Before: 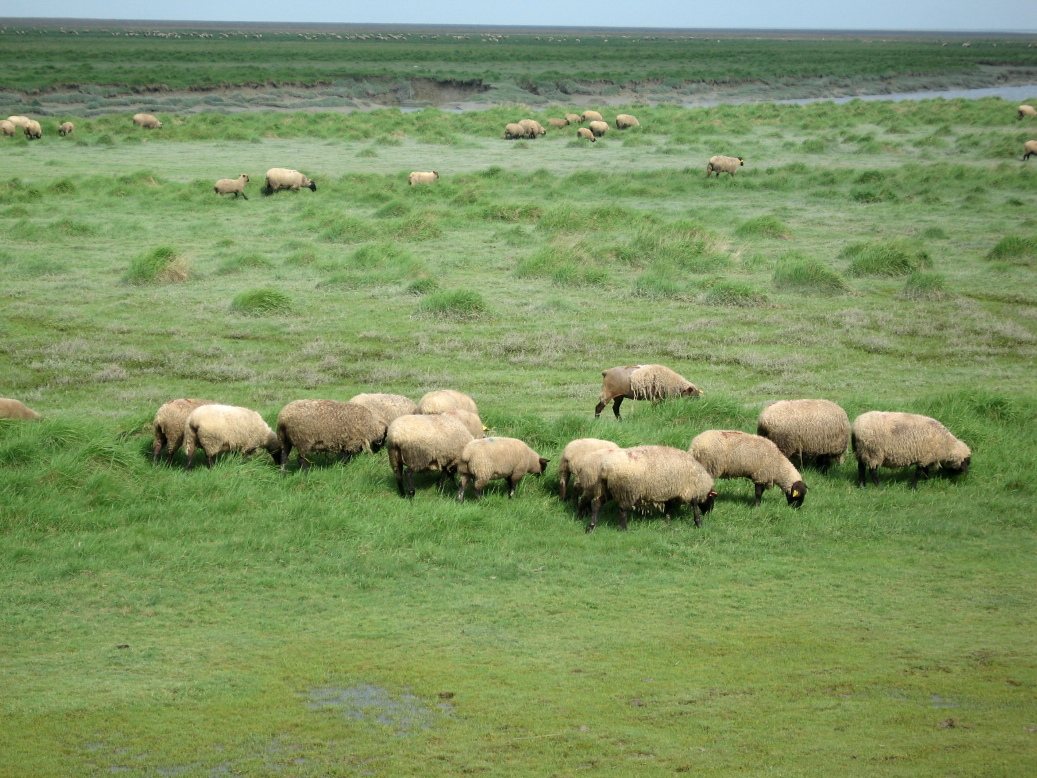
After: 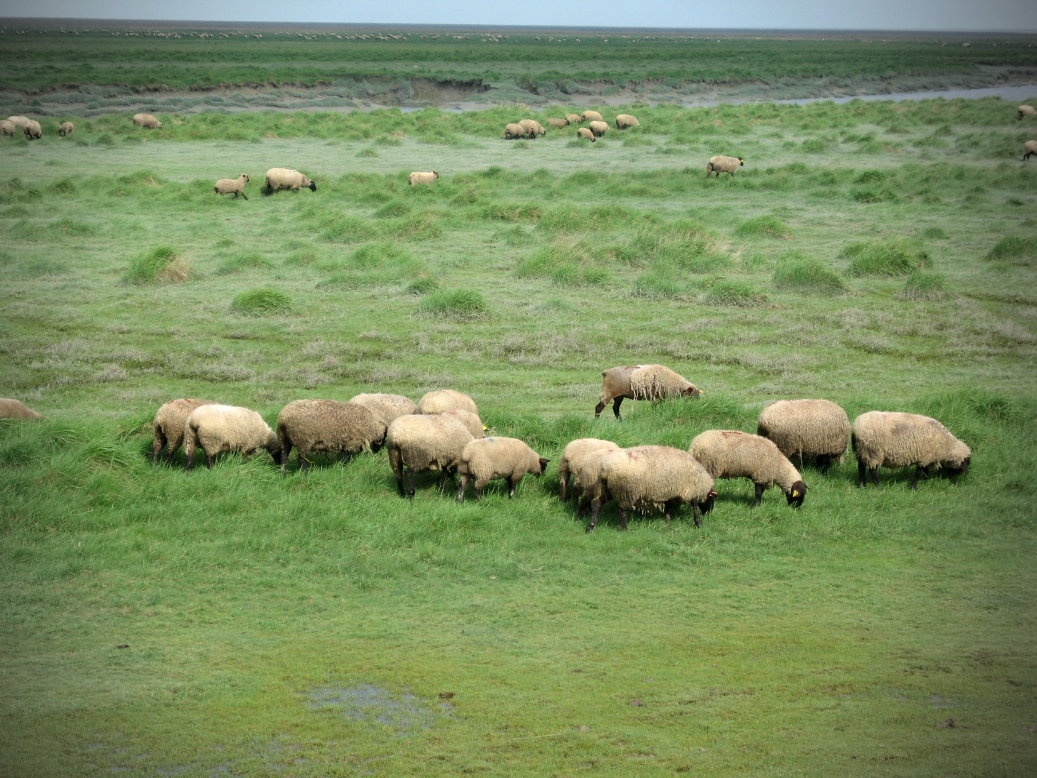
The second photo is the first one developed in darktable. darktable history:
vignetting: brightness -0.709, saturation -0.477, center (-0.011, 0)
